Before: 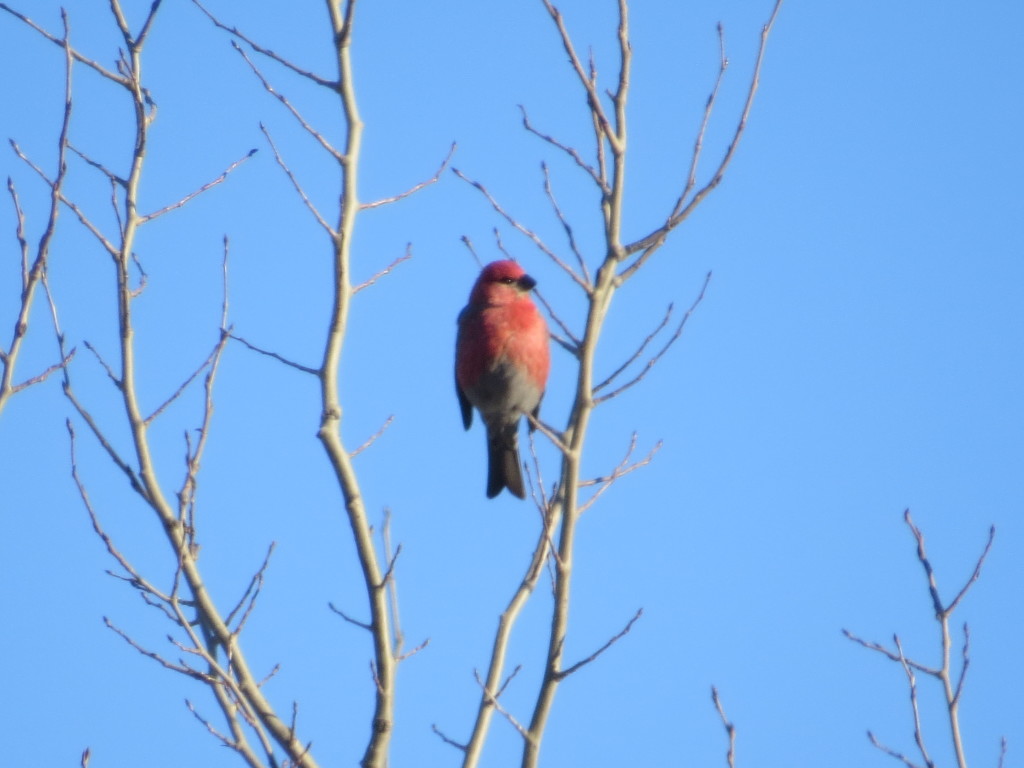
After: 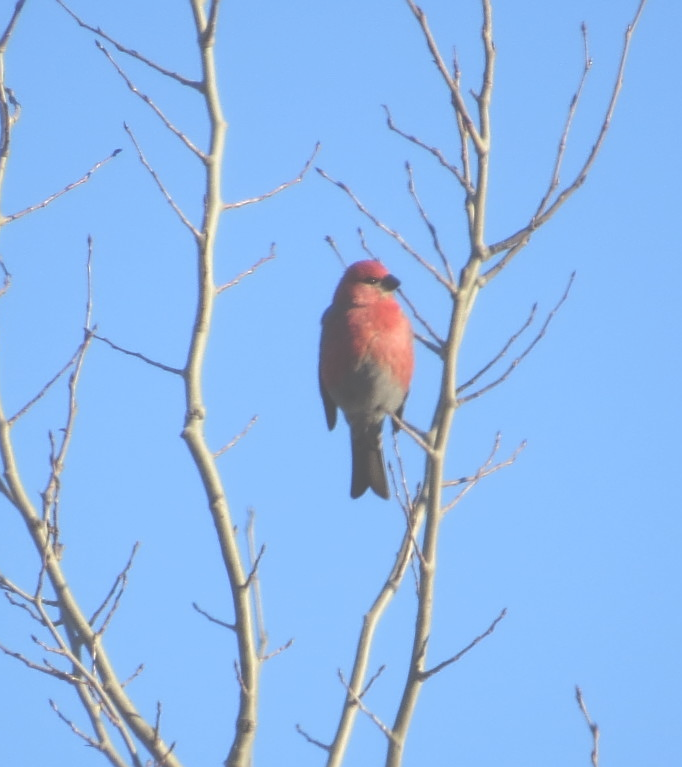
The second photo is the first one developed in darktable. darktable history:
sharpen: on, module defaults
crop and rotate: left 13.373%, right 20.009%
exposure: black level correction -0.087, compensate highlight preservation false
